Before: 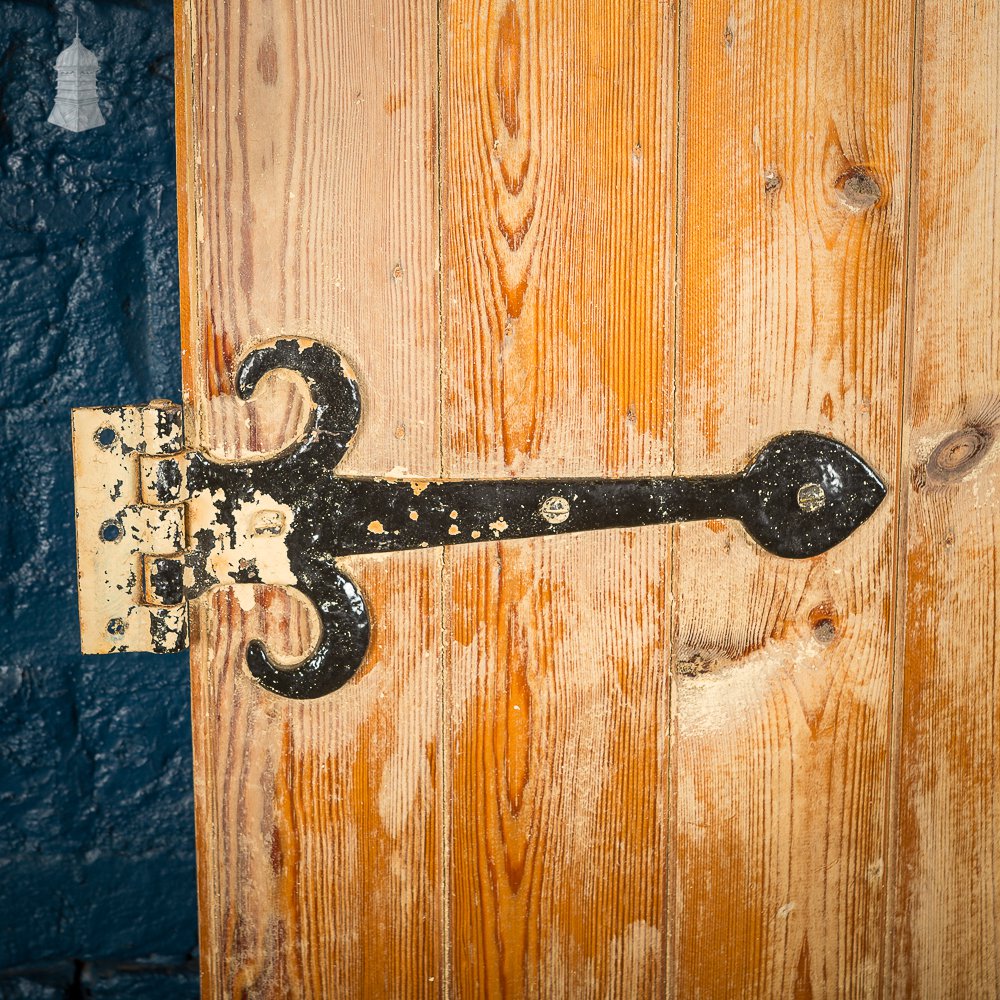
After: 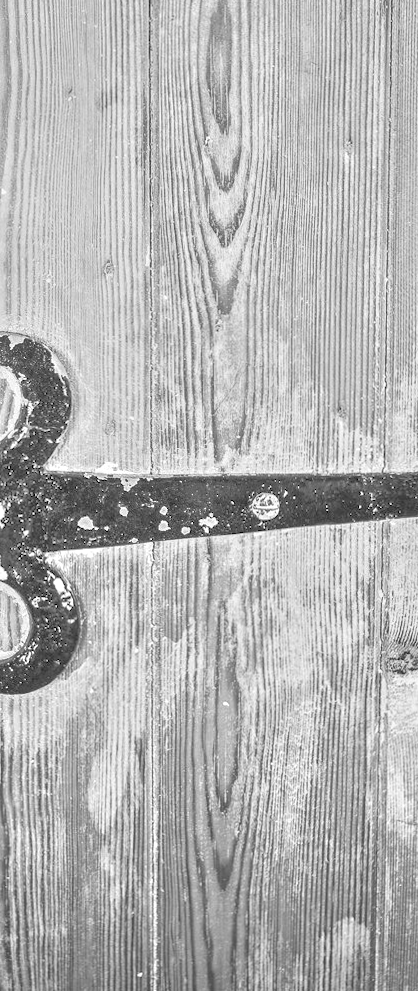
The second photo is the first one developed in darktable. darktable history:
crop: left 28.583%, right 29.231%
tone equalizer: -8 EV 2 EV, -7 EV 2 EV, -6 EV 2 EV, -5 EV 2 EV, -4 EV 2 EV, -3 EV 1.5 EV, -2 EV 1 EV, -1 EV 0.5 EV
white balance: red 0.983, blue 1.036
local contrast: on, module defaults
color balance rgb: perceptual saturation grading › global saturation 20%, perceptual saturation grading › highlights -25%, perceptual saturation grading › shadows 25%
monochrome: a 32, b 64, size 2.3
rotate and perspective: rotation 0.192°, lens shift (horizontal) -0.015, crop left 0.005, crop right 0.996, crop top 0.006, crop bottom 0.99
